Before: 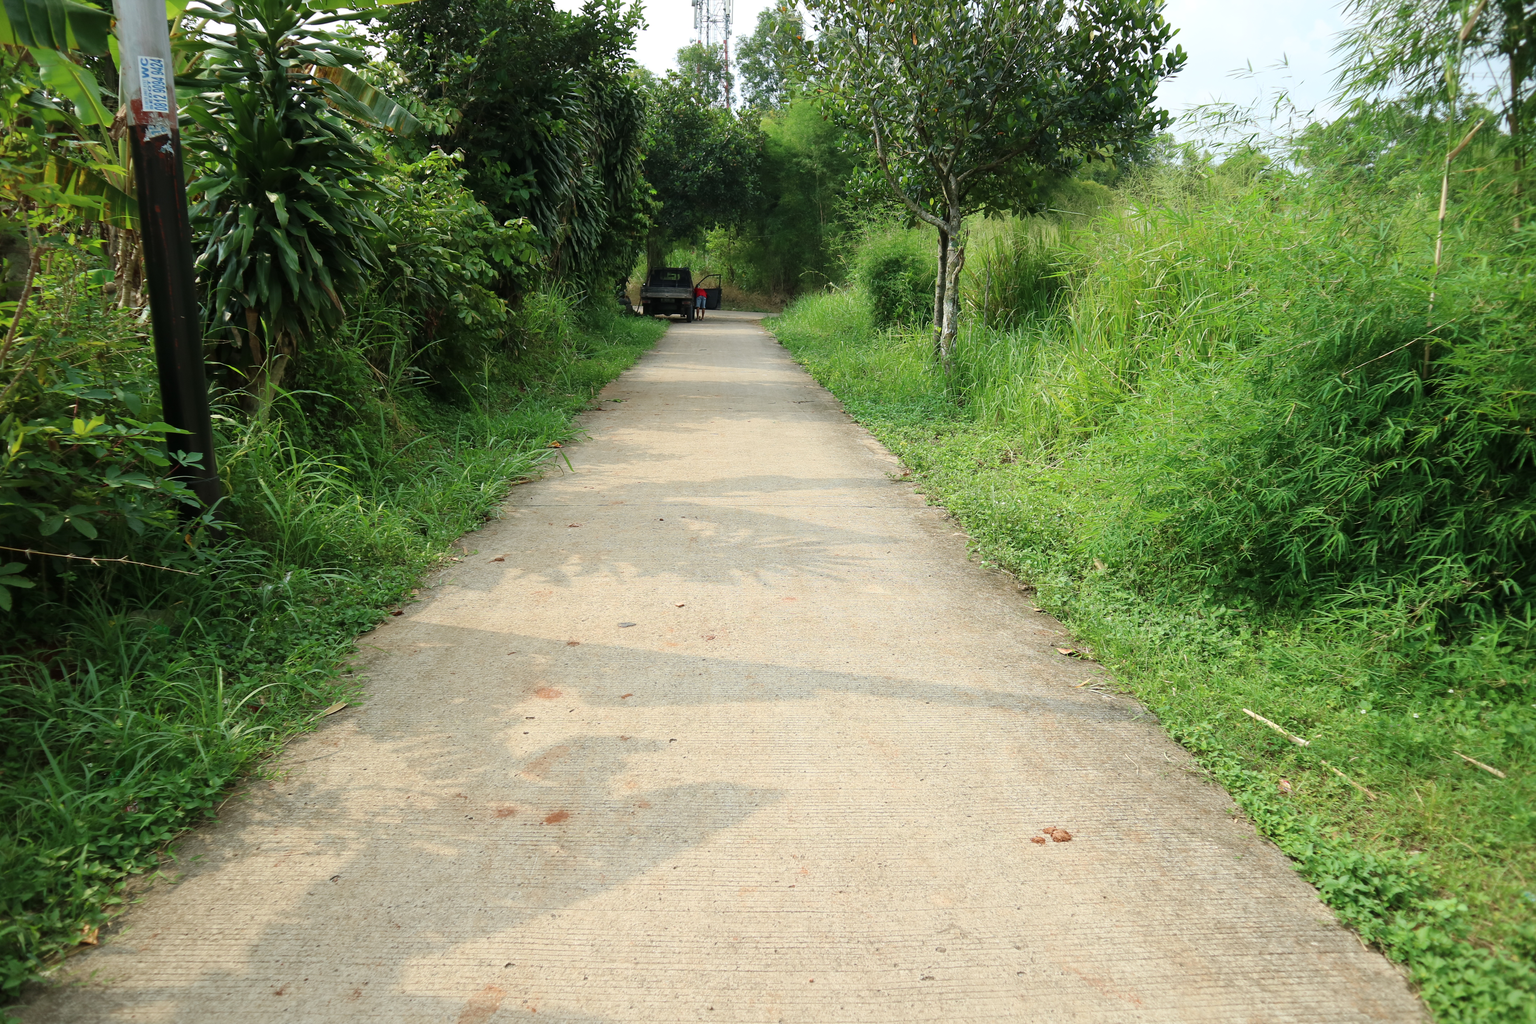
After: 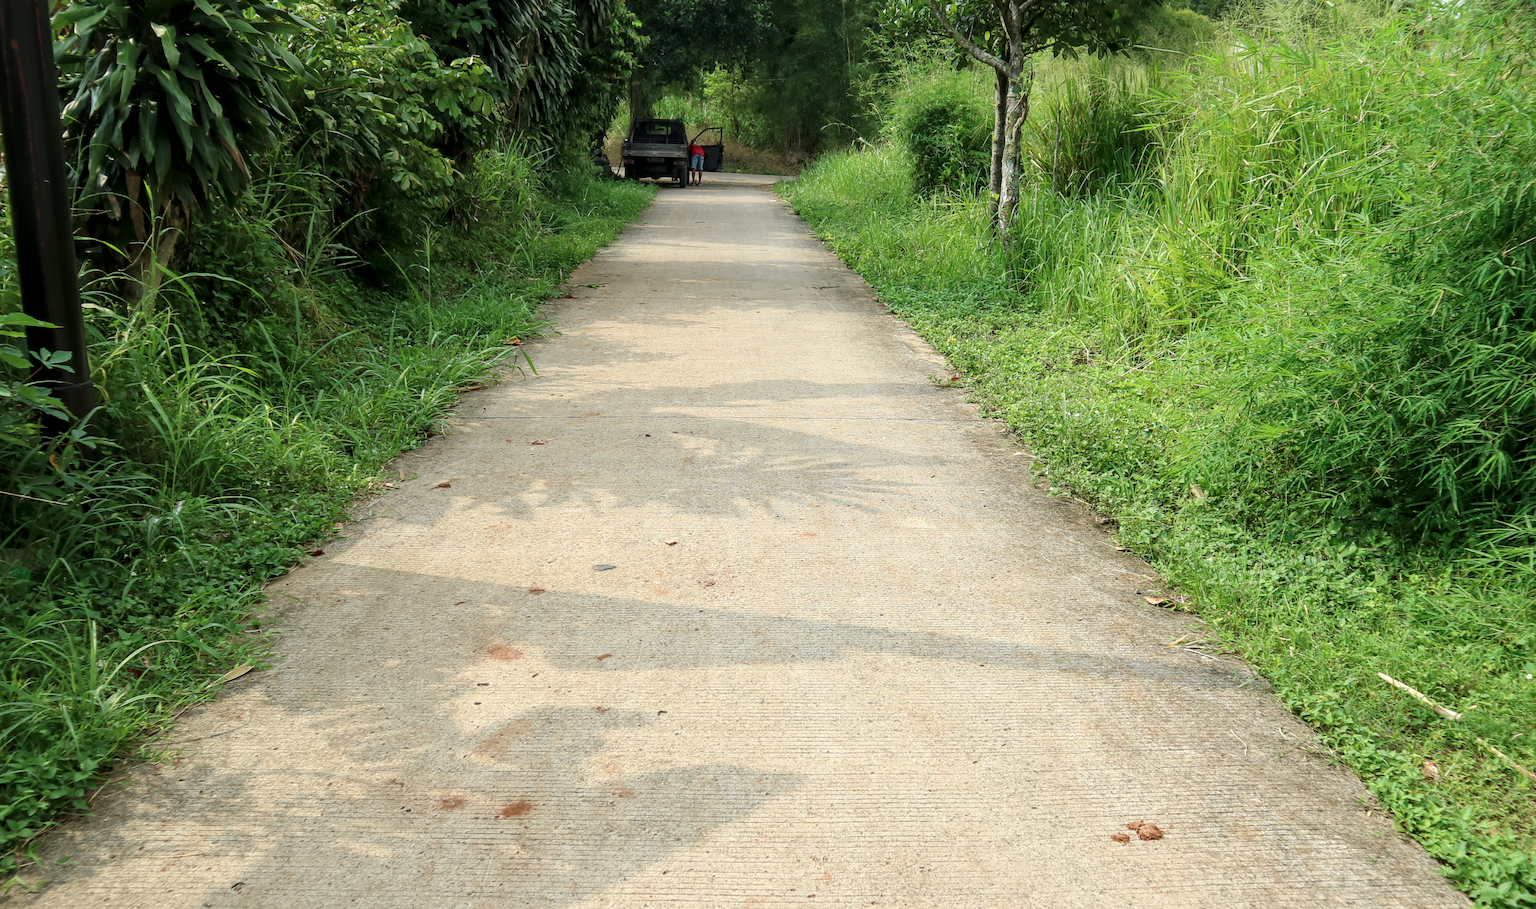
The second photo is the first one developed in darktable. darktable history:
local contrast: detail 130%
crop: left 9.509%, top 16.942%, right 10.85%, bottom 12.306%
